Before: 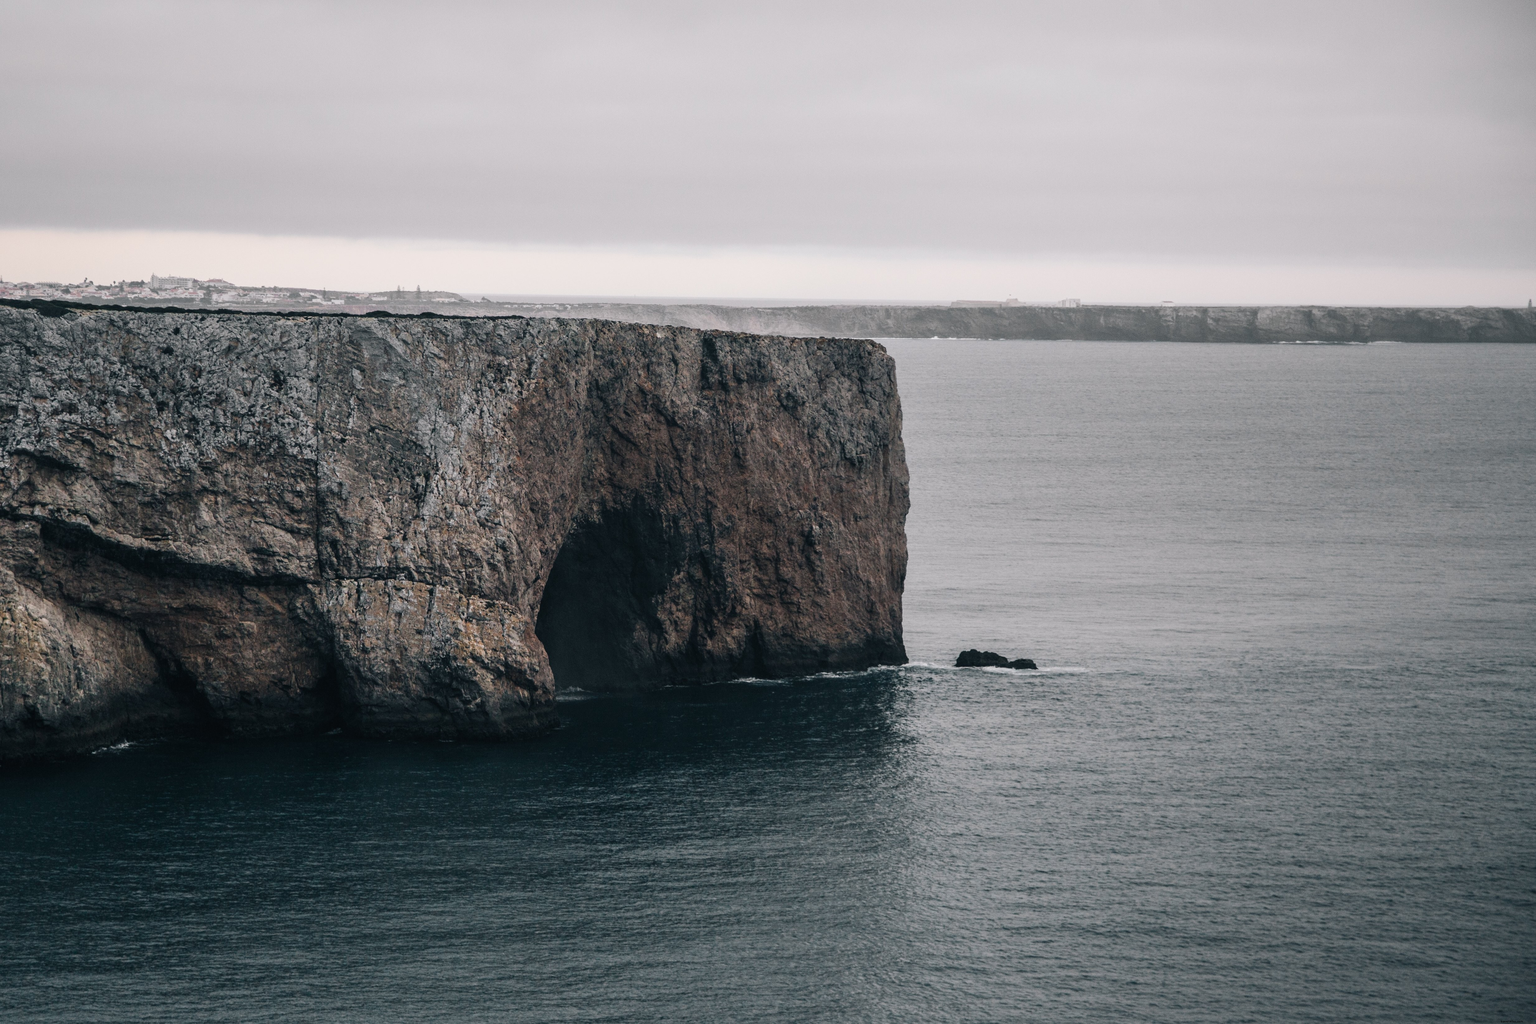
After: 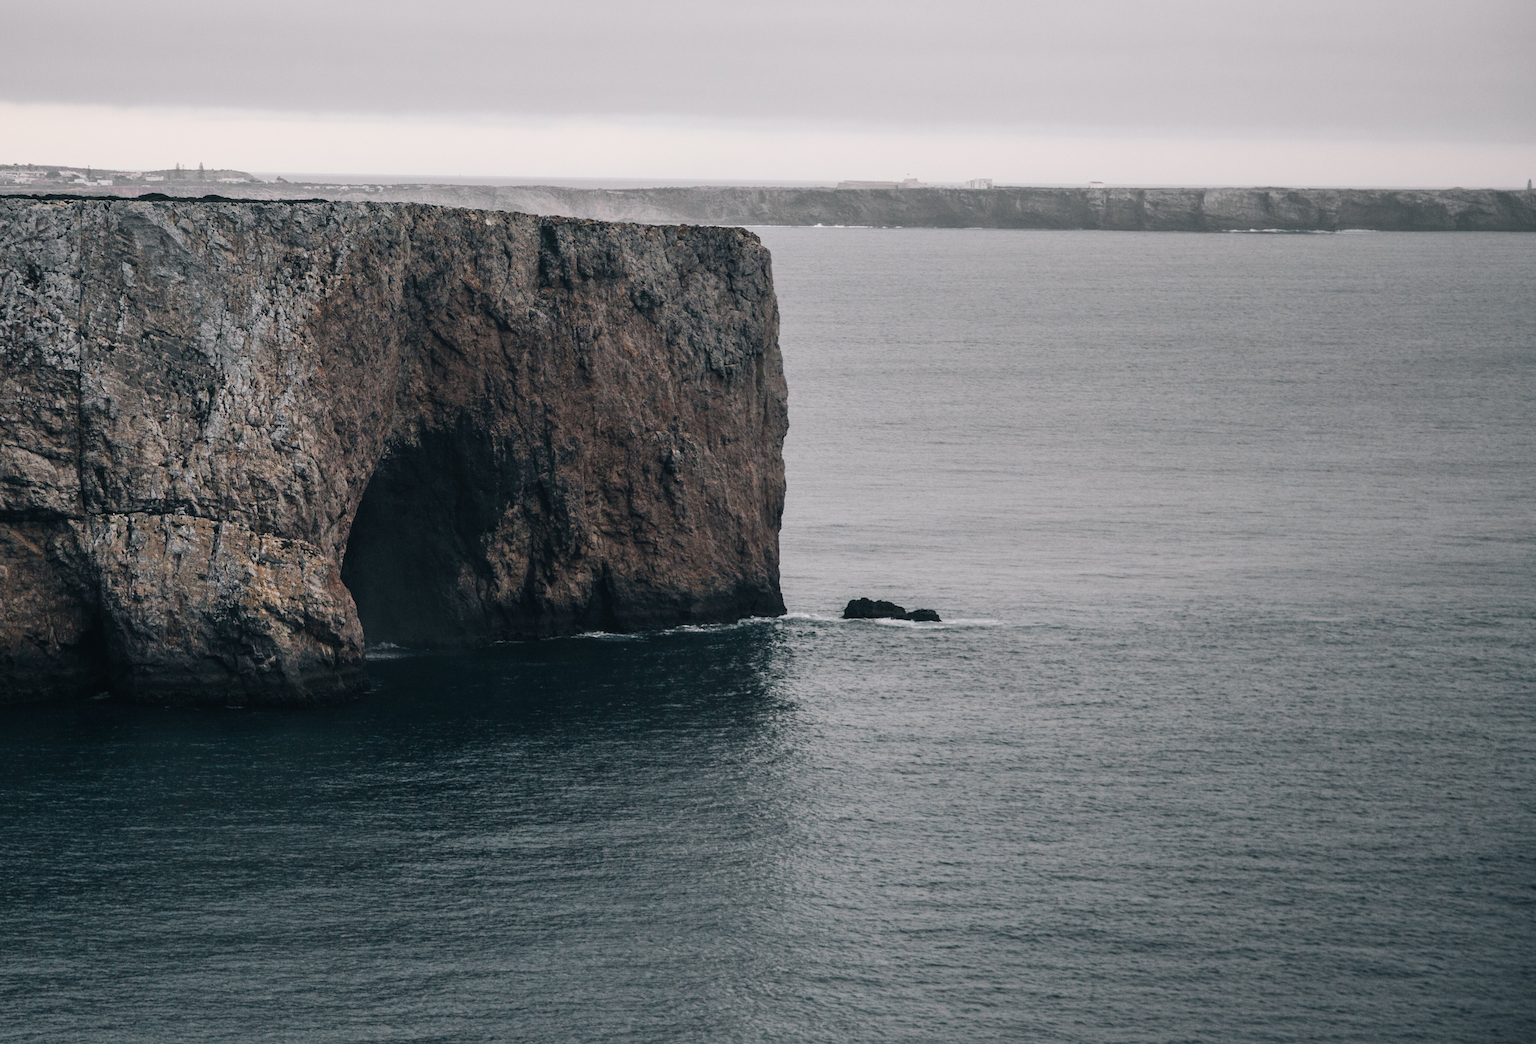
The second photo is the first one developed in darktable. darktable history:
crop: left 16.316%, top 14.619%
